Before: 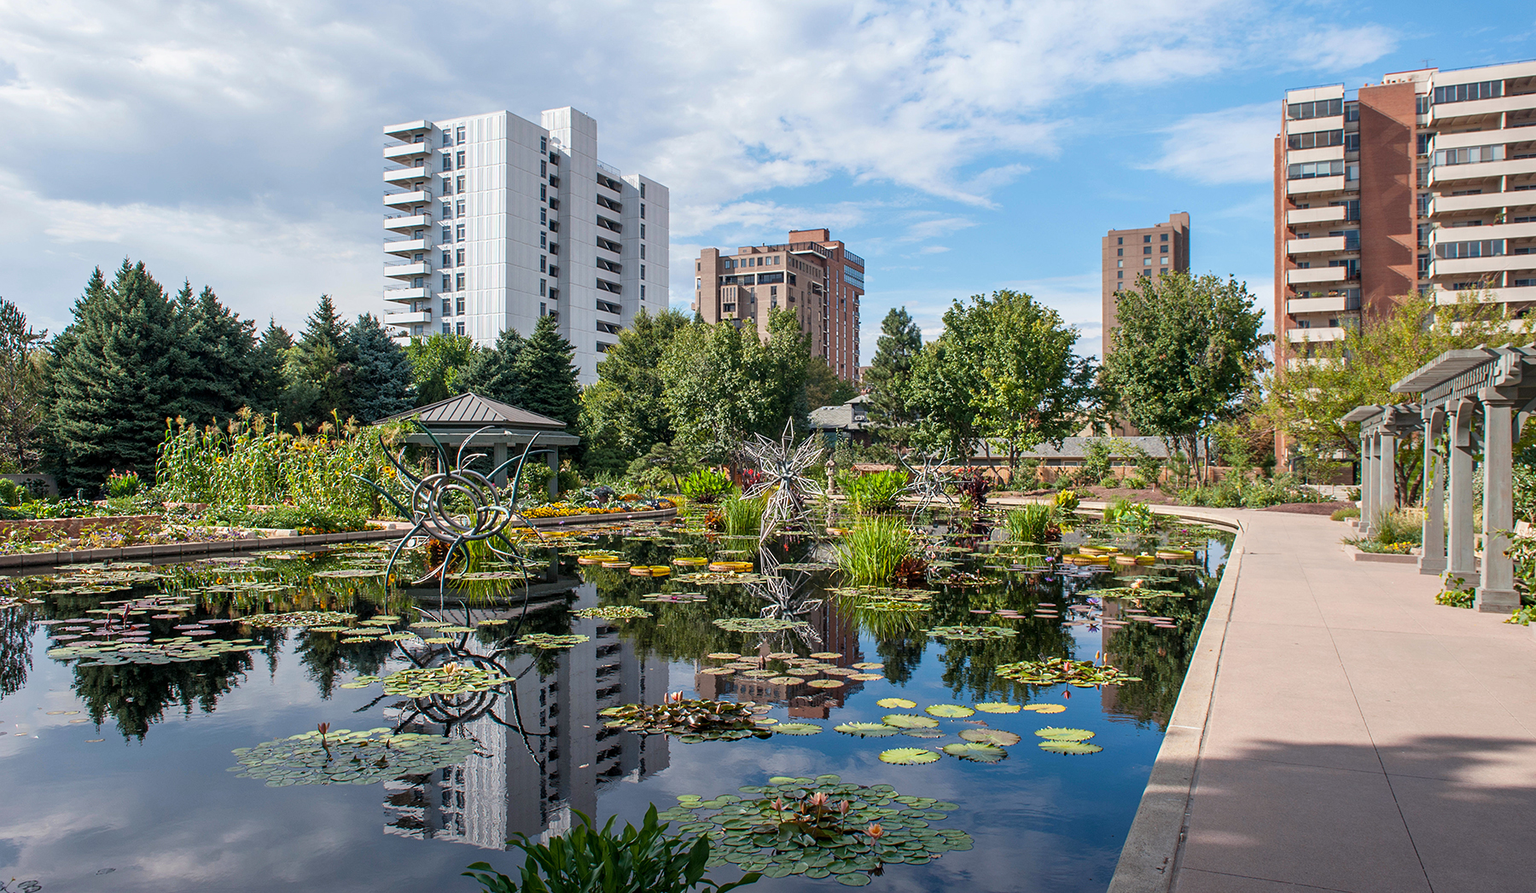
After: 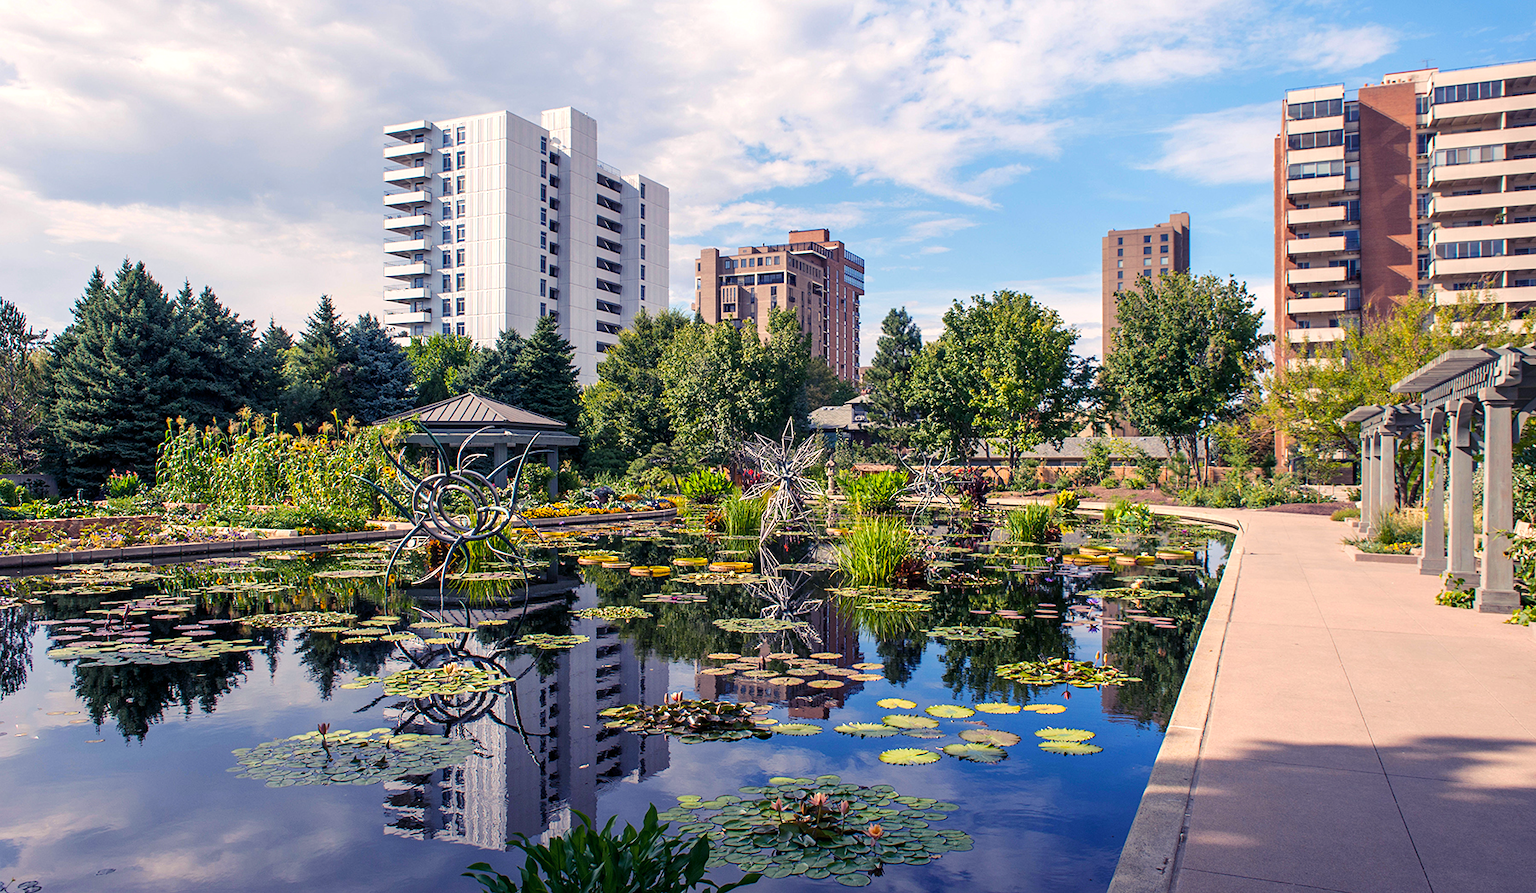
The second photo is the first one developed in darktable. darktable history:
color balance rgb: shadows lift › luminance -28.861%, shadows lift › chroma 15.276%, shadows lift › hue 269.79°, highlights gain › chroma 3.24%, highlights gain › hue 55.58°, perceptual saturation grading › global saturation 0.535%, perceptual brilliance grading › highlights 6.563%, perceptual brilliance grading › mid-tones 16.629%, perceptual brilliance grading › shadows -5.388%, global vibrance 20%
